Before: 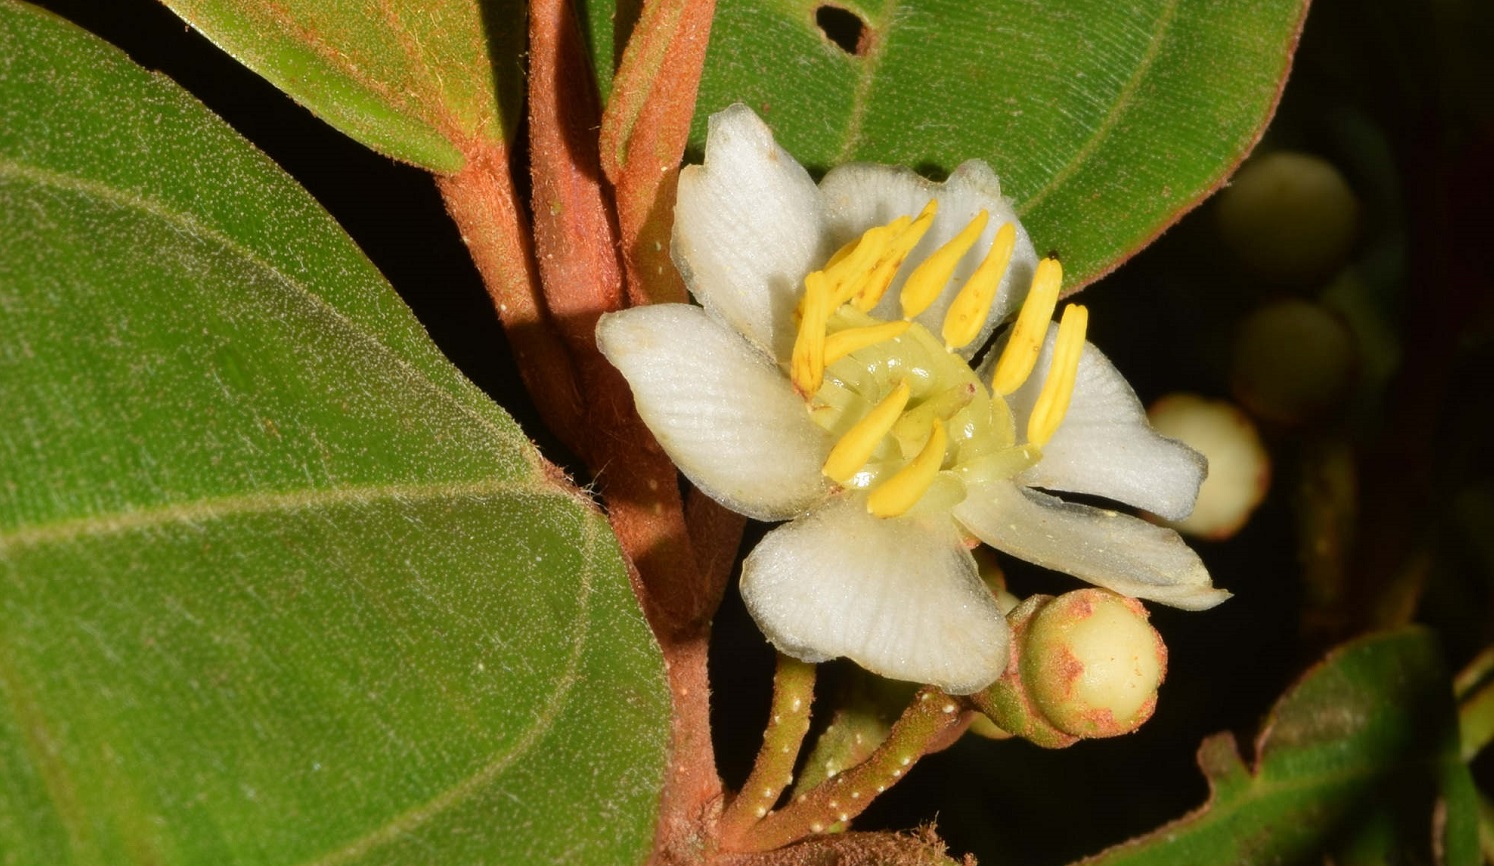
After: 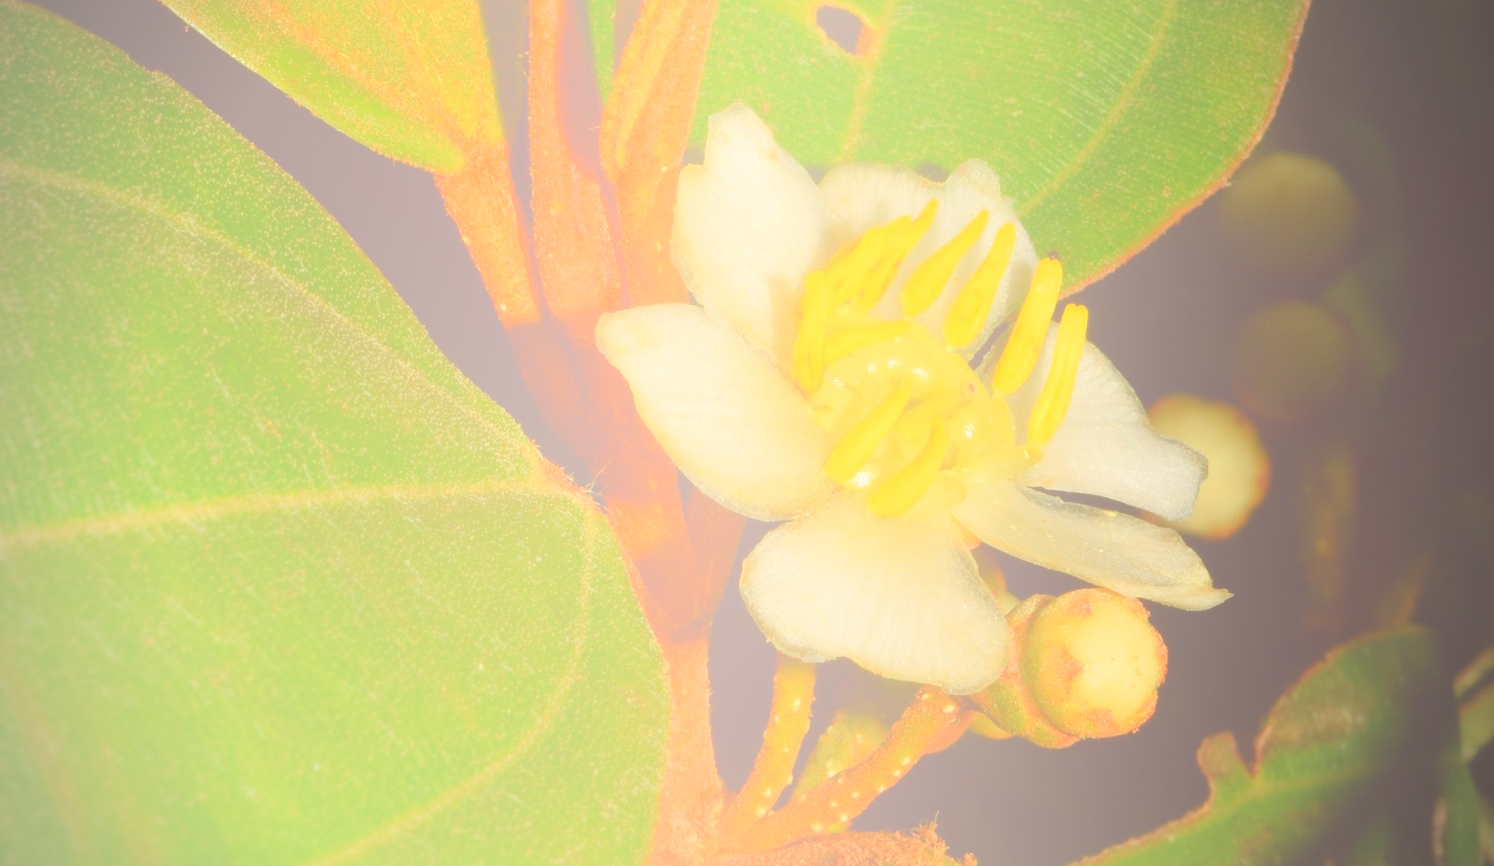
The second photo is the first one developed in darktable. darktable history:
color balance: lift [1.005, 1.002, 0.998, 0.998], gamma [1, 1.021, 1.02, 0.979], gain [0.923, 1.066, 1.056, 0.934]
vignetting: on, module defaults
bloom: size 70%, threshold 25%, strength 70%
